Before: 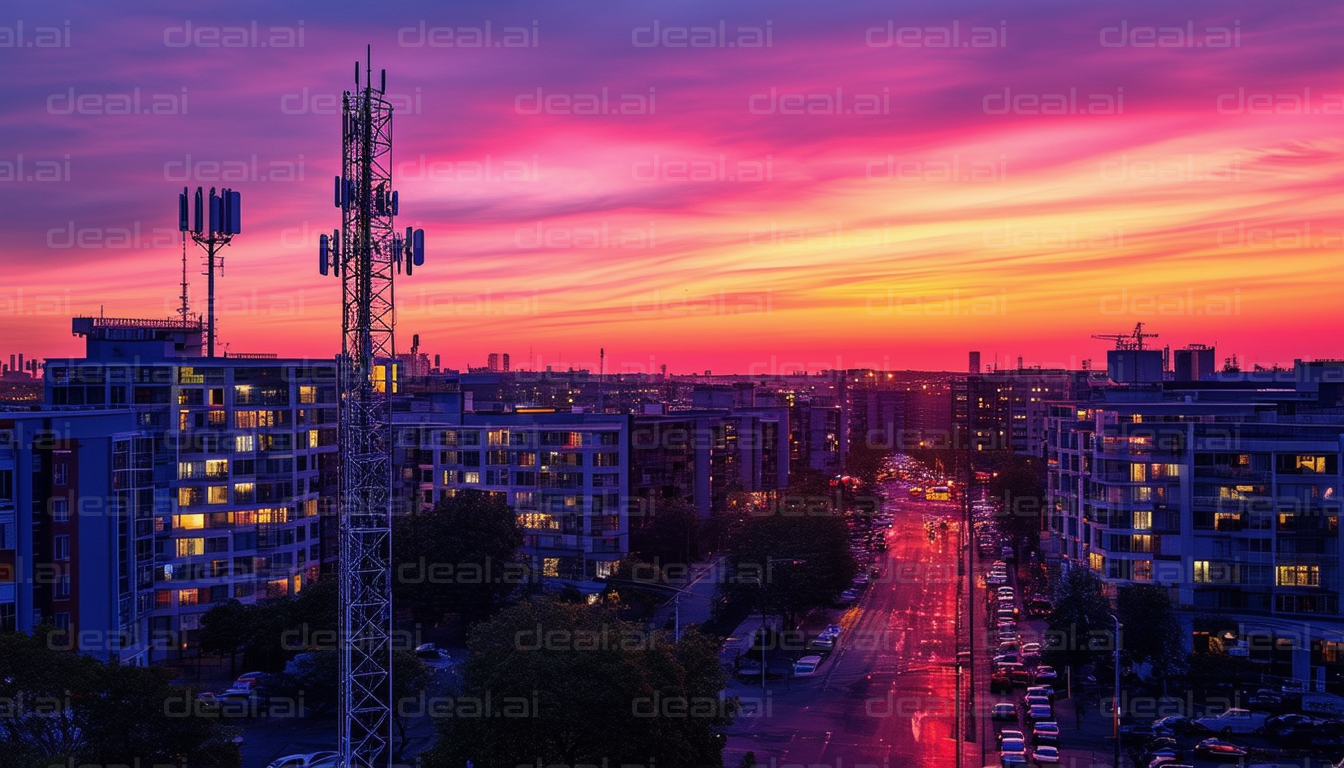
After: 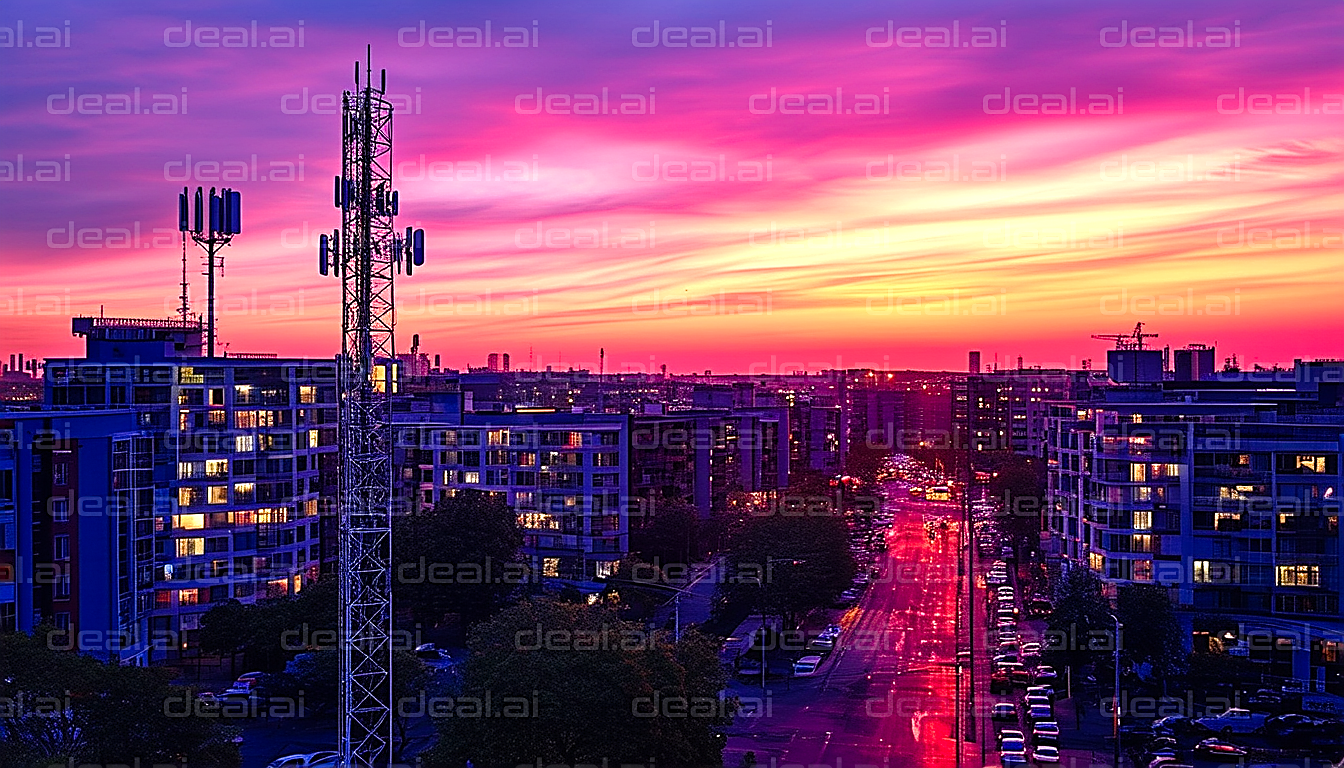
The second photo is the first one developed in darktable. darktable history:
color balance rgb: perceptual saturation grading › global saturation 20%, perceptual saturation grading › highlights -49.848%, perceptual saturation grading › shadows 26.19%, perceptual brilliance grading › global brilliance 17.603%
sharpen: amount 1.009
